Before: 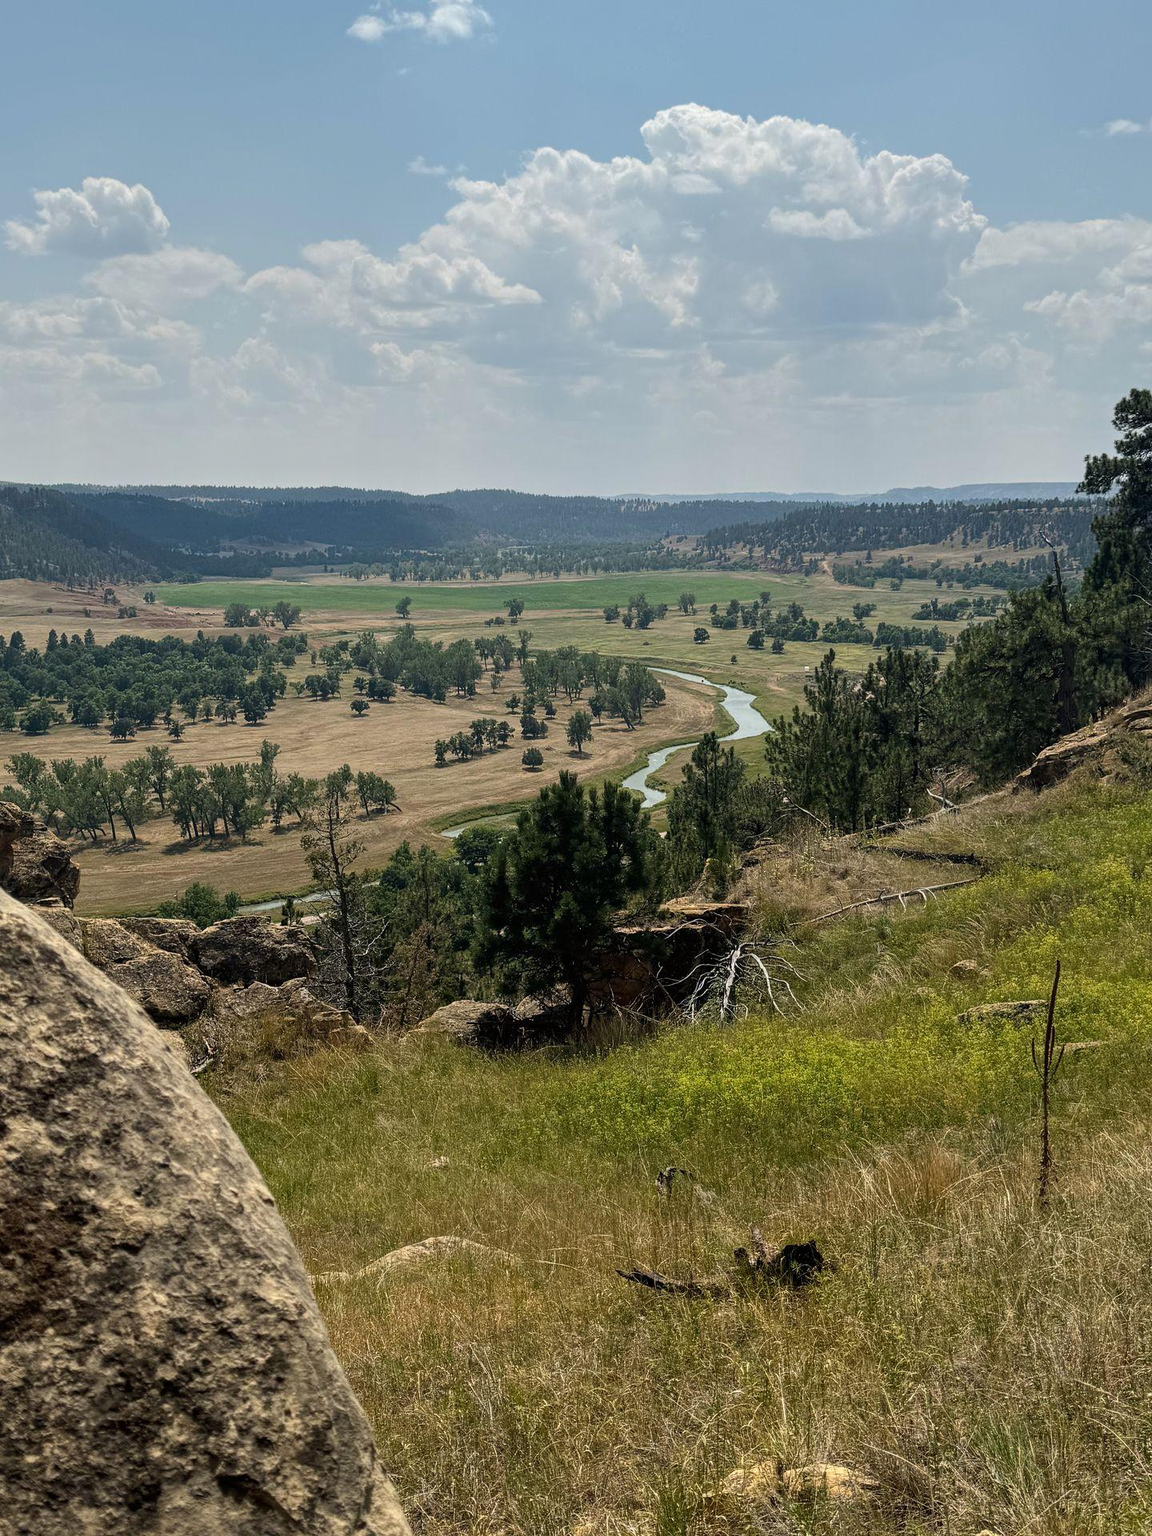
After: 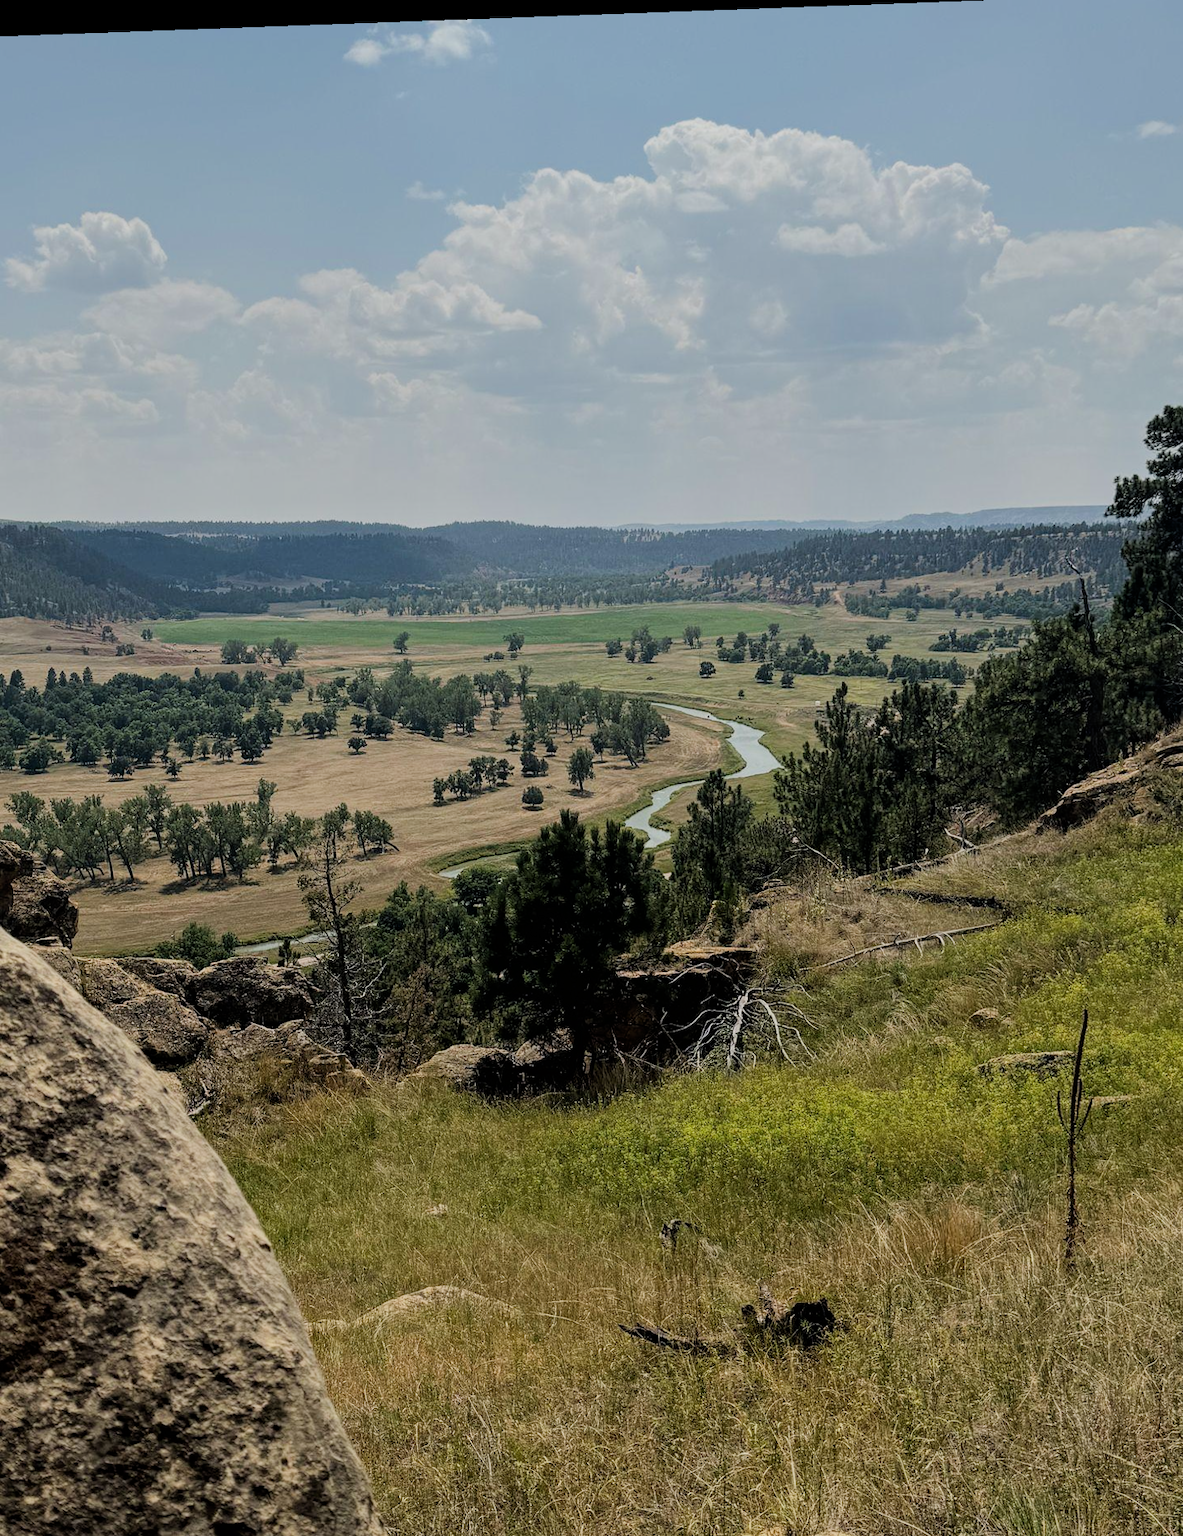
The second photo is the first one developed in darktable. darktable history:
filmic rgb: black relative exposure -7.65 EV, white relative exposure 4.56 EV, hardness 3.61, contrast 1.05
rotate and perspective: lens shift (horizontal) -0.055, automatic cropping off
crop: top 0.448%, right 0.264%, bottom 5.045%
